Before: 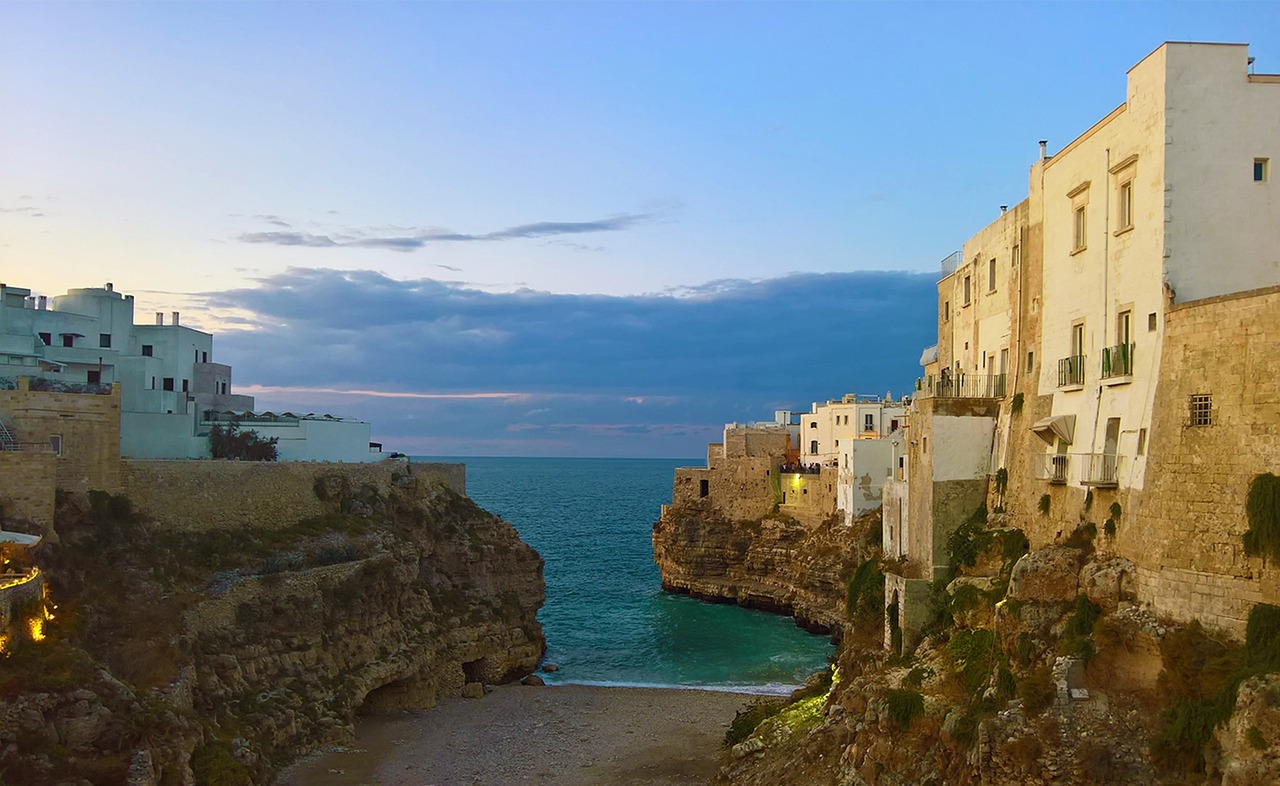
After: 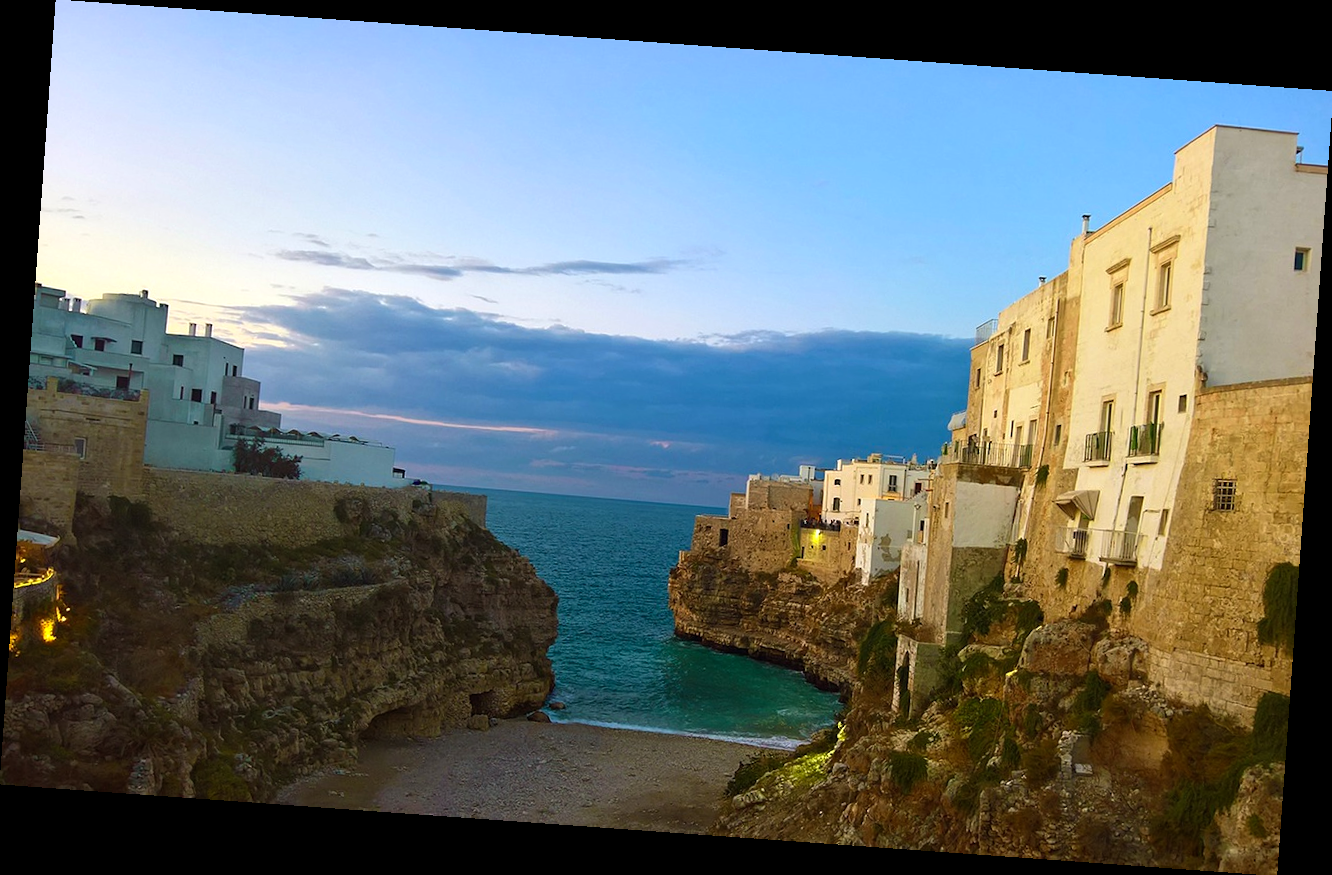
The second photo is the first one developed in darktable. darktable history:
rotate and perspective: rotation 4.1°, automatic cropping off
color balance: contrast 10%
